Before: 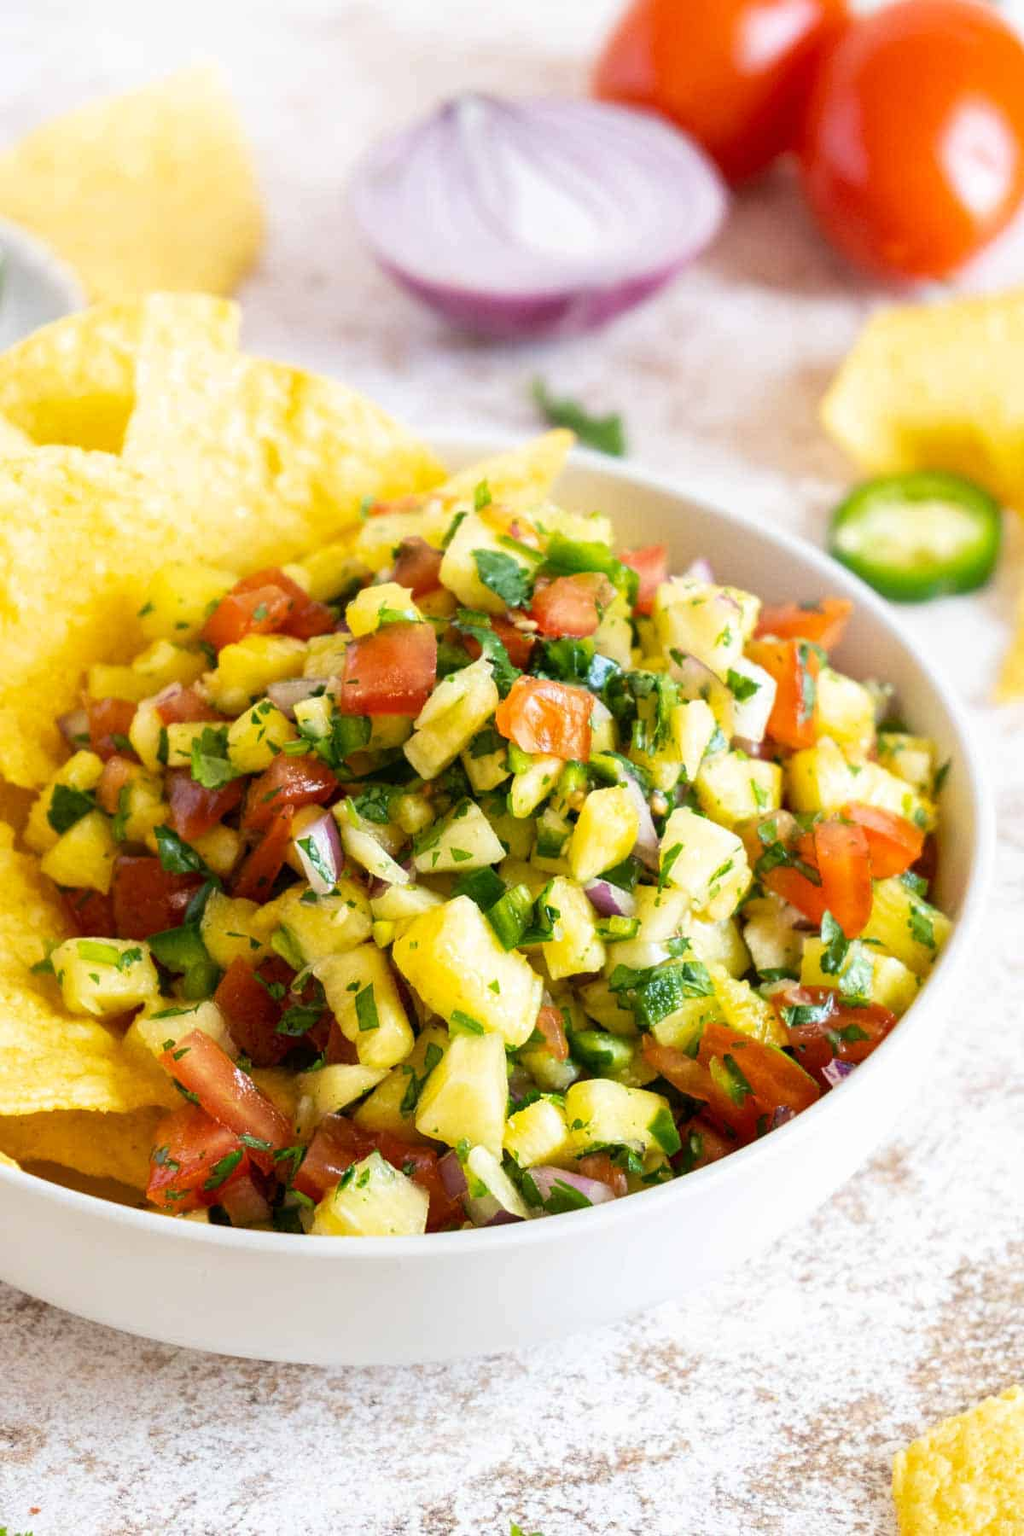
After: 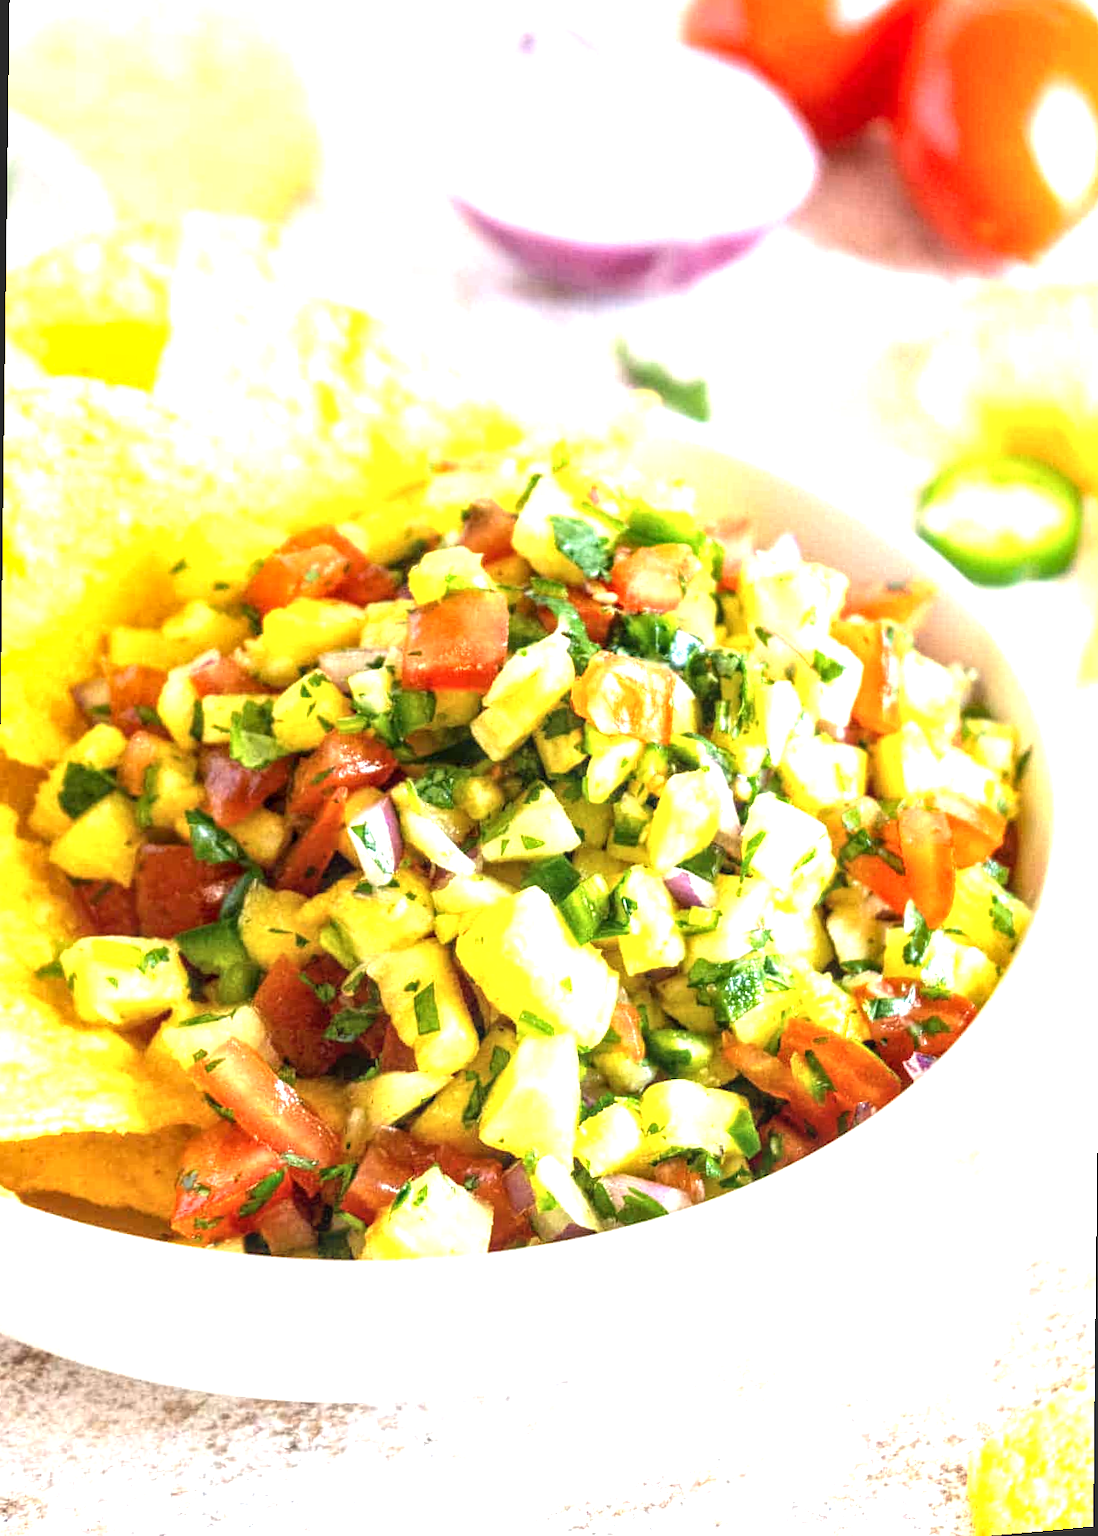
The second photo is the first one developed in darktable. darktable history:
rotate and perspective: rotation 0.679°, lens shift (horizontal) 0.136, crop left 0.009, crop right 0.991, crop top 0.078, crop bottom 0.95
local contrast: on, module defaults
color balance: output saturation 98.5%
exposure: exposure 1.15 EV, compensate highlight preservation false
